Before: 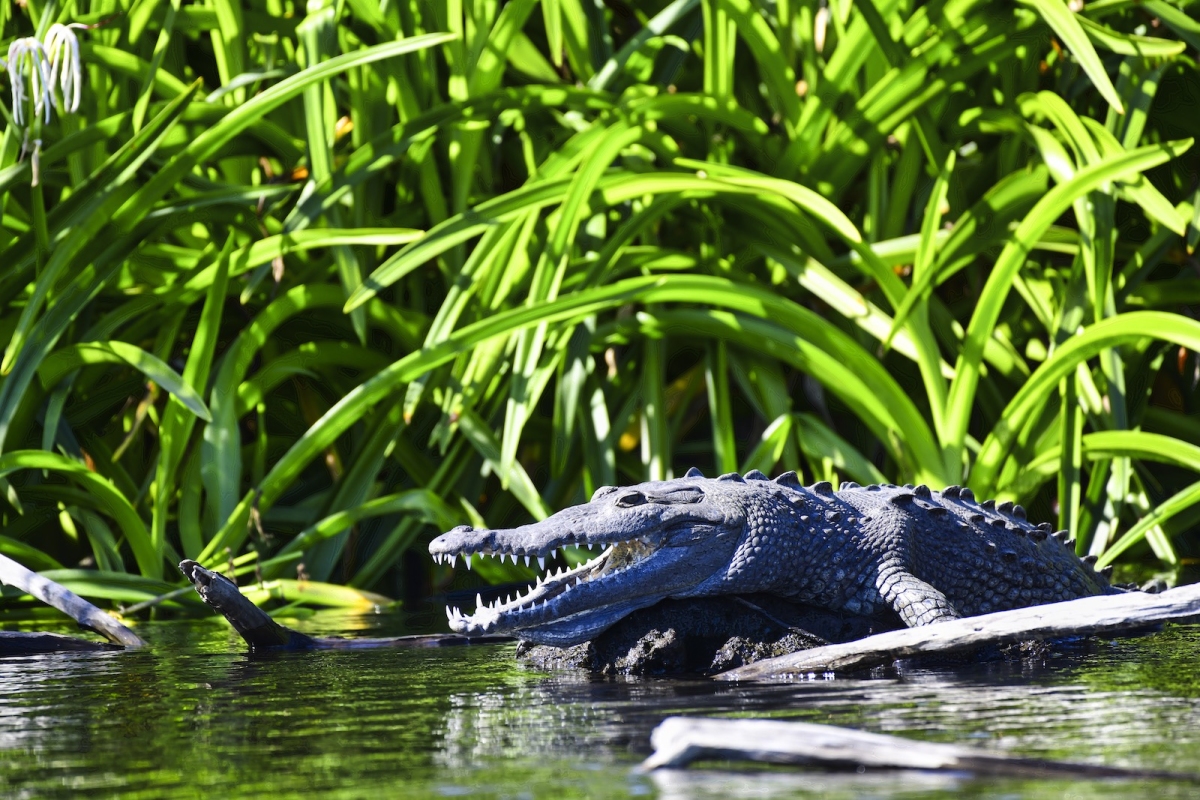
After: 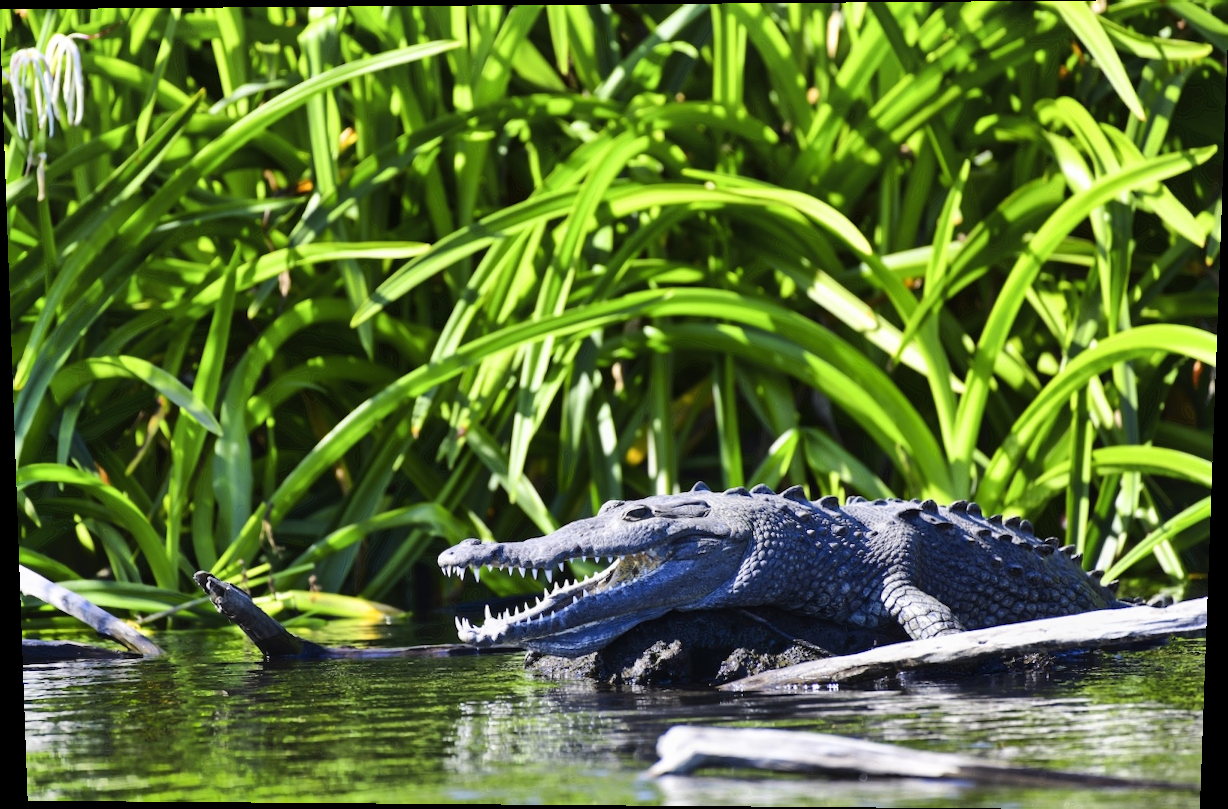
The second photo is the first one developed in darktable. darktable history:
rotate and perspective: lens shift (vertical) 0.048, lens shift (horizontal) -0.024, automatic cropping off
shadows and highlights: shadows 49, highlights -41, soften with gaussian
